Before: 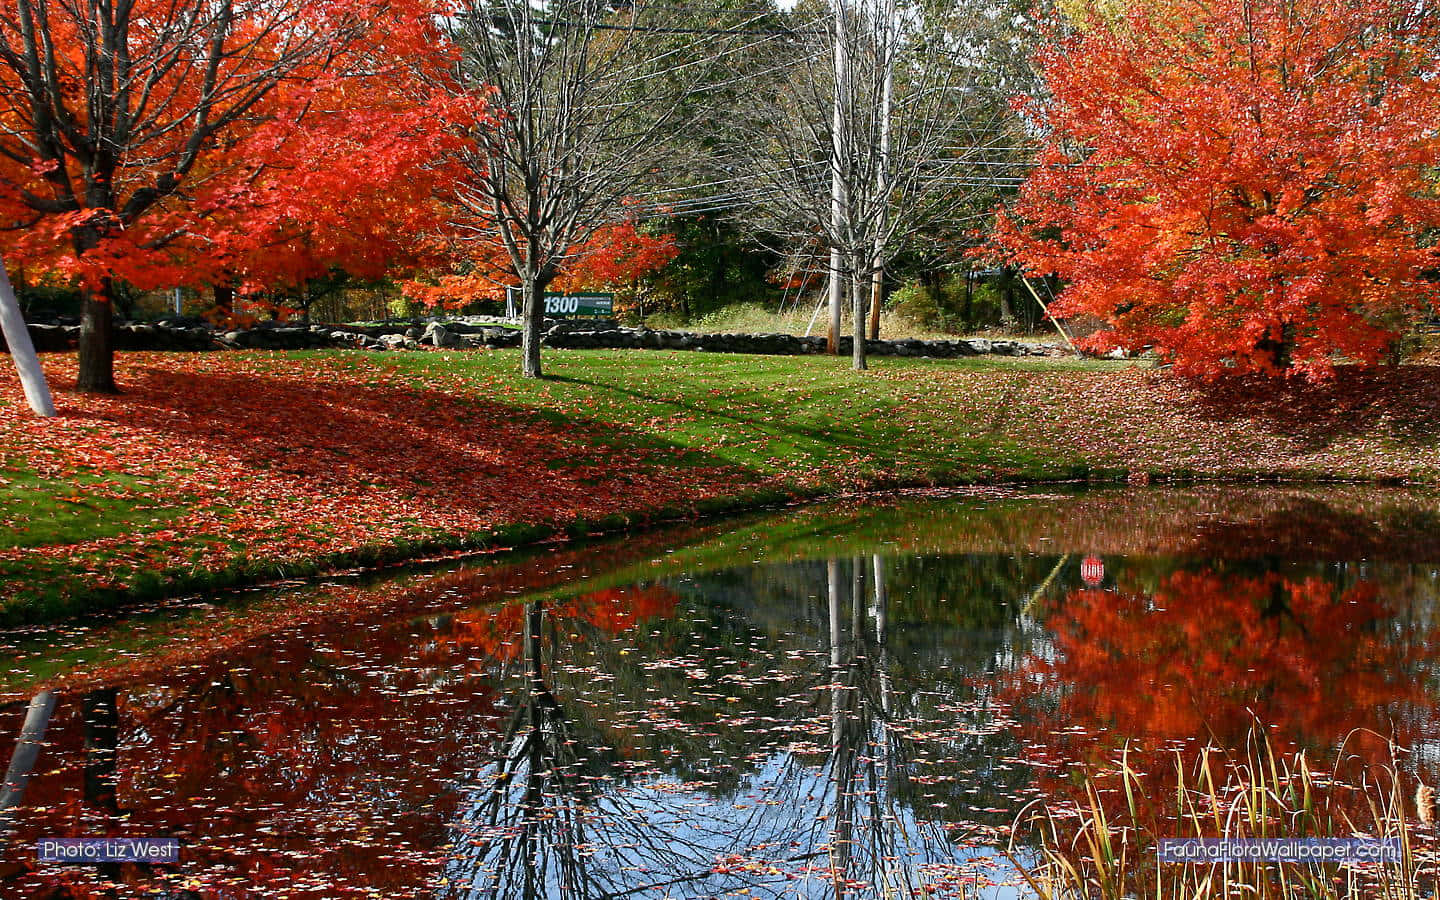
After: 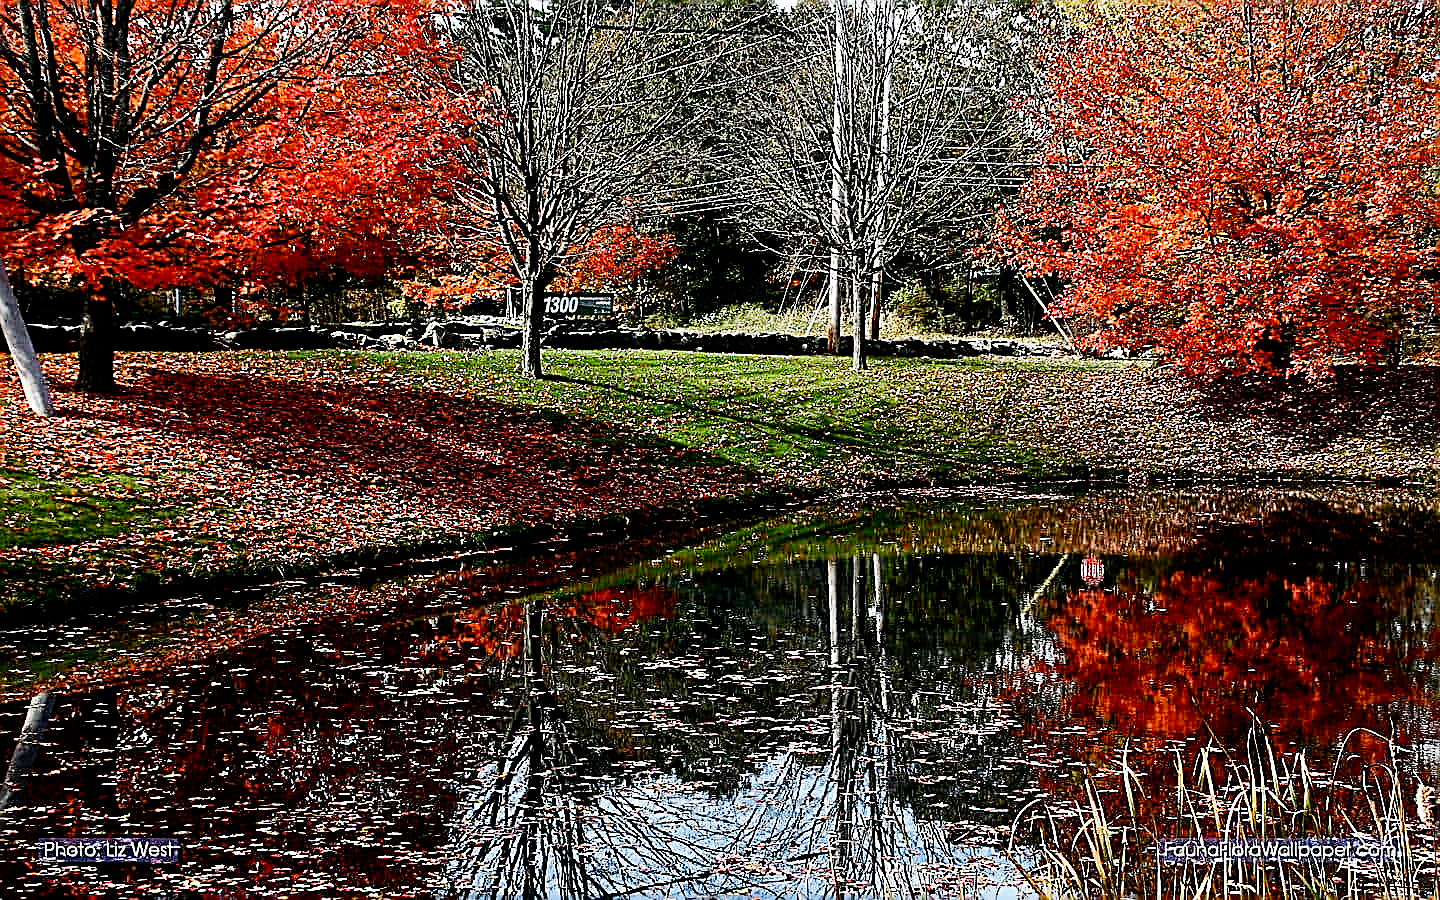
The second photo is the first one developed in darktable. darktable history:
sharpen: amount 1.991
filmic rgb: black relative exposure -8.02 EV, white relative exposure 4 EV, threshold 5.94 EV, hardness 4.2, latitude 49.23%, contrast 1.101, add noise in highlights 0.001, preserve chrominance no, color science v3 (2019), use custom middle-gray values true, contrast in highlights soft, enable highlight reconstruction true
haze removal: strength 0.282, distance 0.244, compatibility mode true, adaptive false
tone equalizer: -8 EV -0.789 EV, -7 EV -0.718 EV, -6 EV -0.562 EV, -5 EV -0.413 EV, -3 EV 0.383 EV, -2 EV 0.6 EV, -1 EV 0.698 EV, +0 EV 0.761 EV, edges refinement/feathering 500, mask exposure compensation -1.57 EV, preserve details no
